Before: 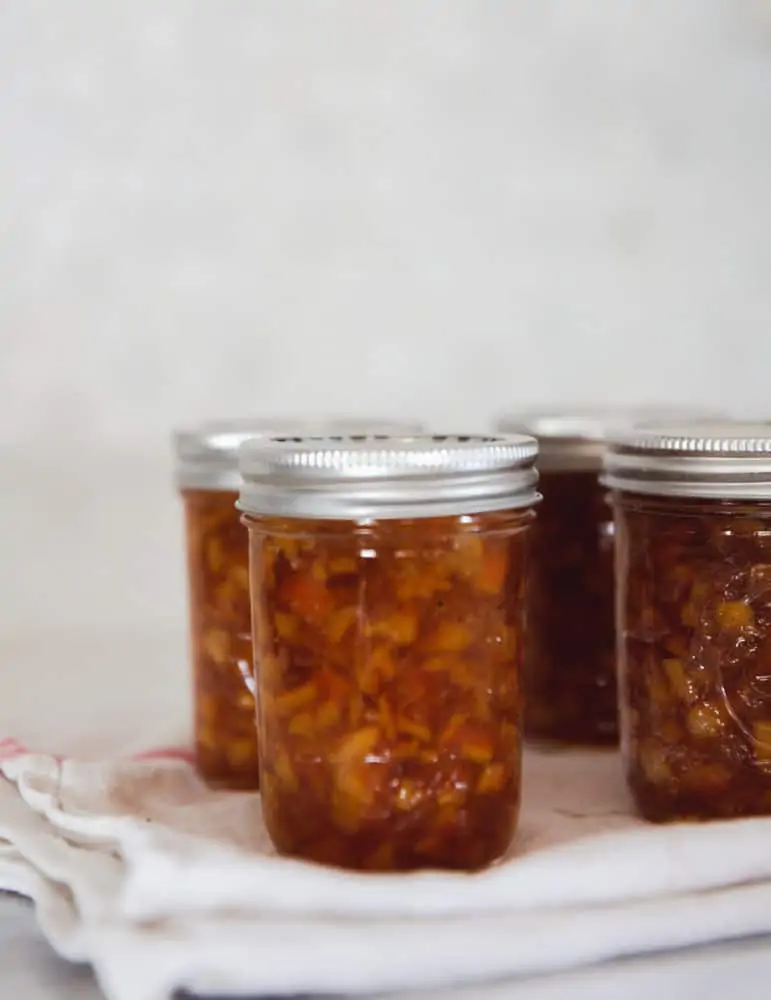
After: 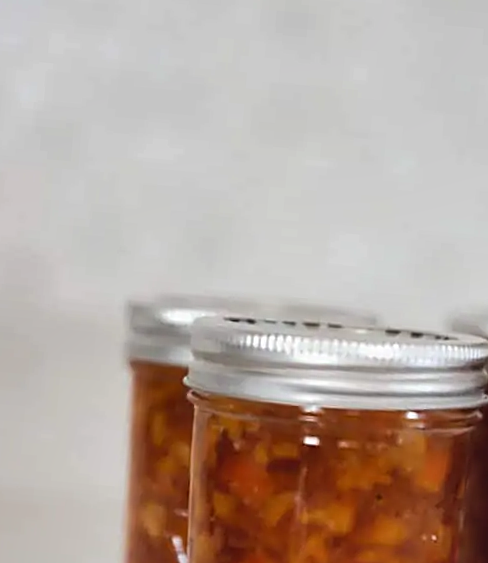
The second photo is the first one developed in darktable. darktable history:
crop and rotate: angle -4.99°, left 2.122%, top 6.945%, right 27.566%, bottom 30.519%
sharpen: on, module defaults
shadows and highlights: soften with gaussian
